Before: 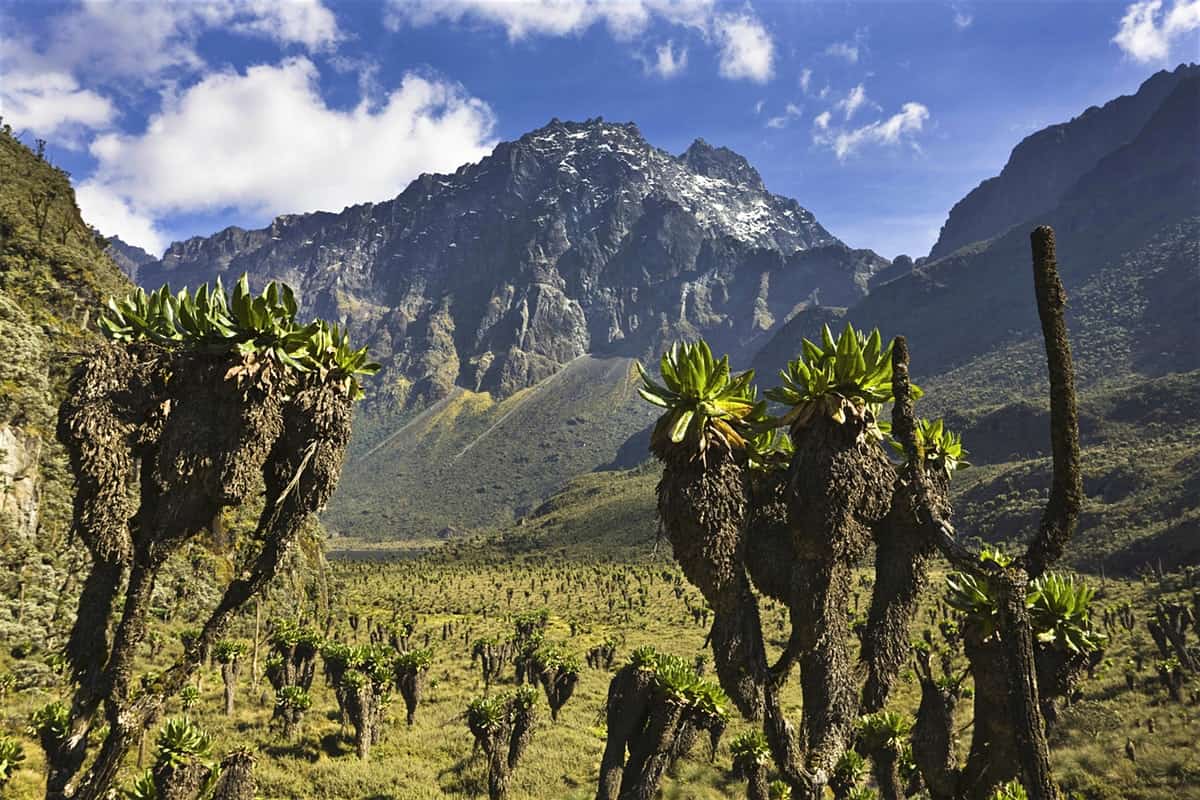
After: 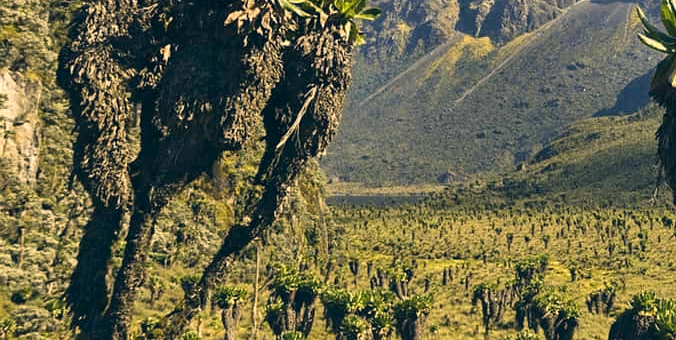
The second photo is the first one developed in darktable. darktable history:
crop: top 44.483%, right 43.593%, bottom 12.892%
color correction: highlights a* 10.32, highlights b* 14.66, shadows a* -9.59, shadows b* -15.02
